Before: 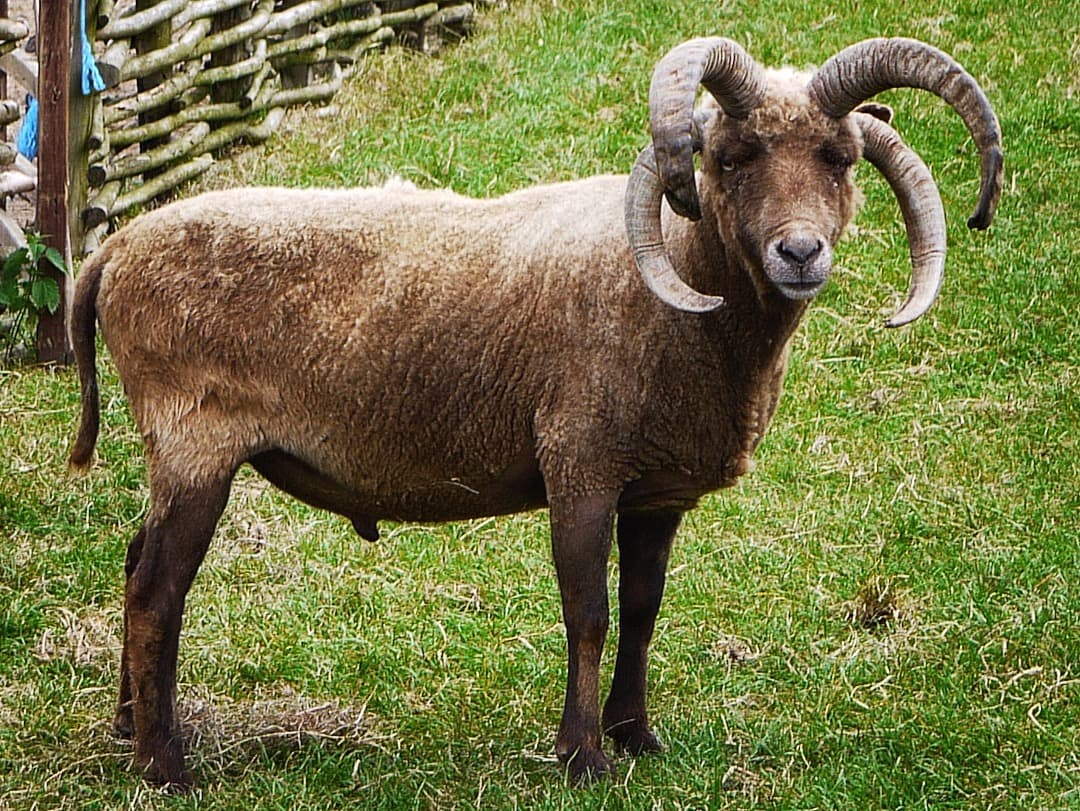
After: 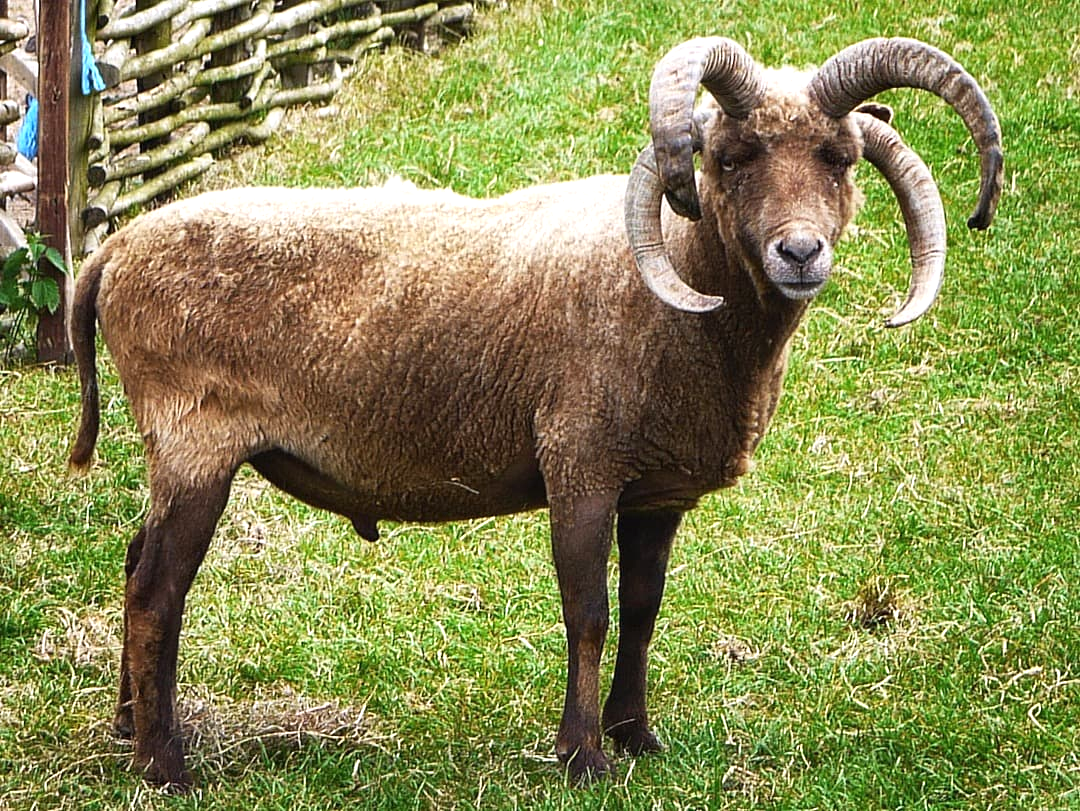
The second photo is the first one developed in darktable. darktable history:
exposure: black level correction 0, exposure 0.5 EV, compensate exposure bias true, compensate highlight preservation false
white balance: red 1, blue 1
